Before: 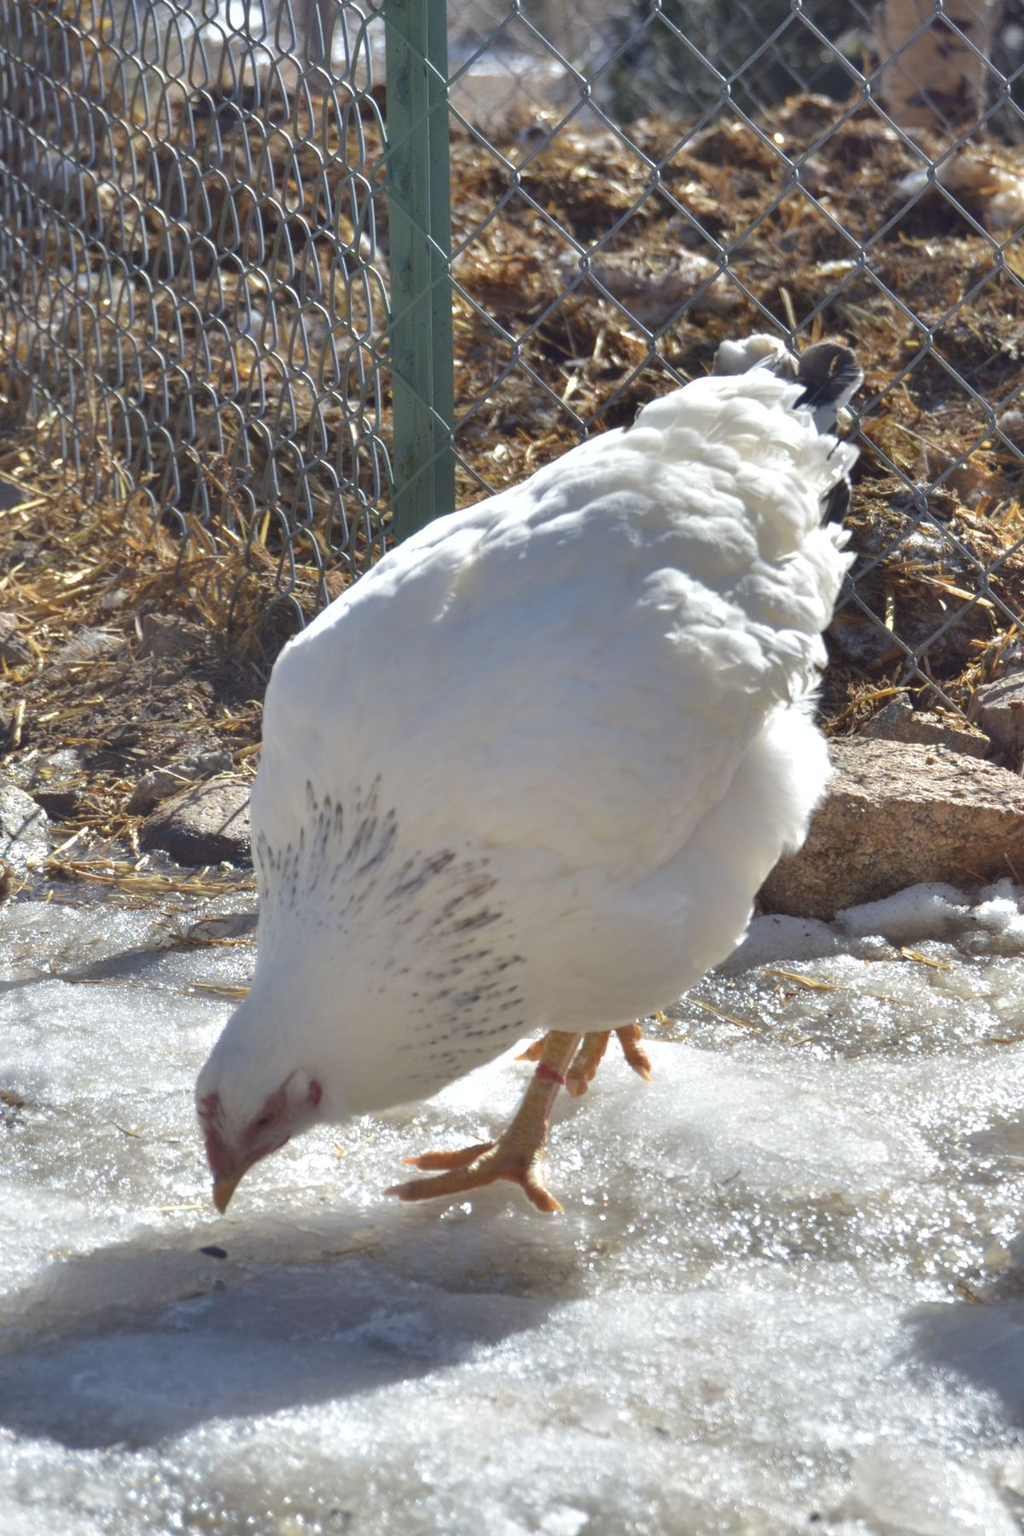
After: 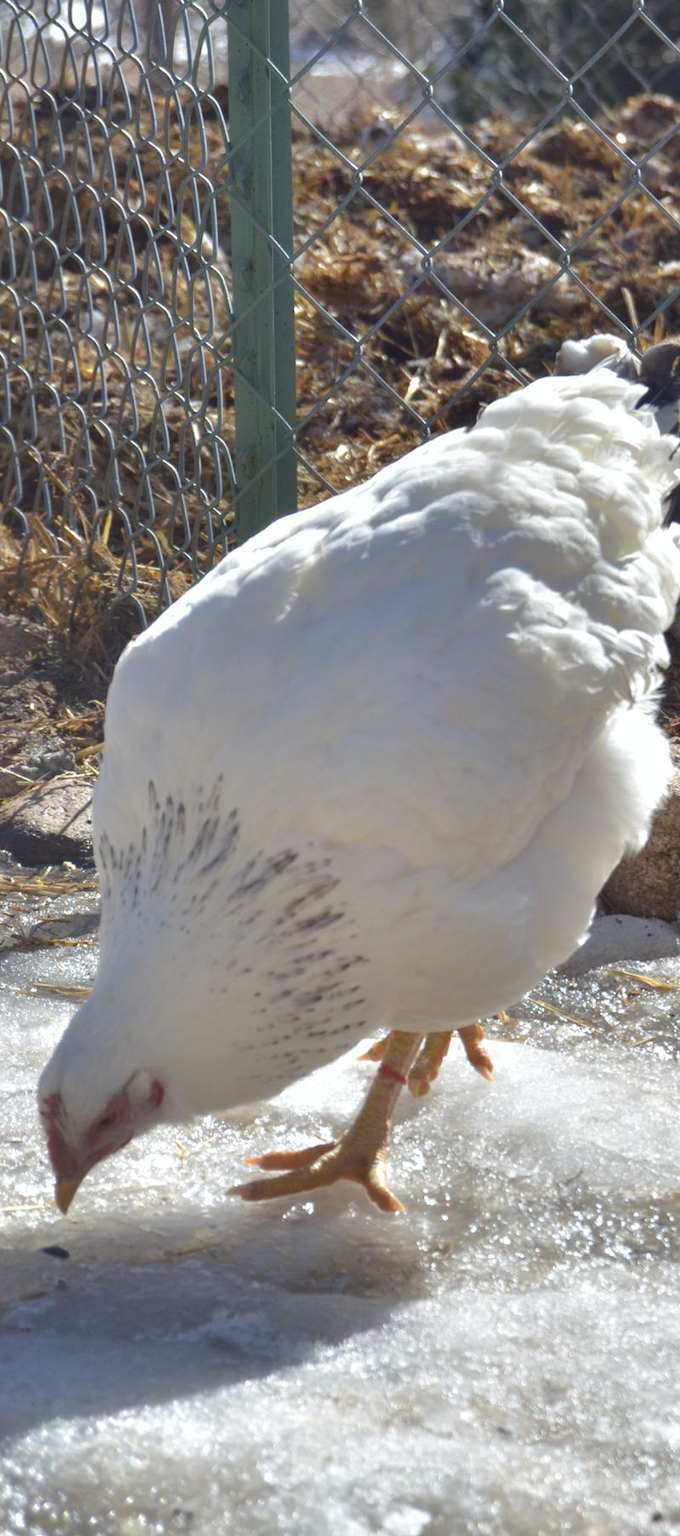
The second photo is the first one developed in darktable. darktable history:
crop and rotate: left 15.461%, right 18.017%
